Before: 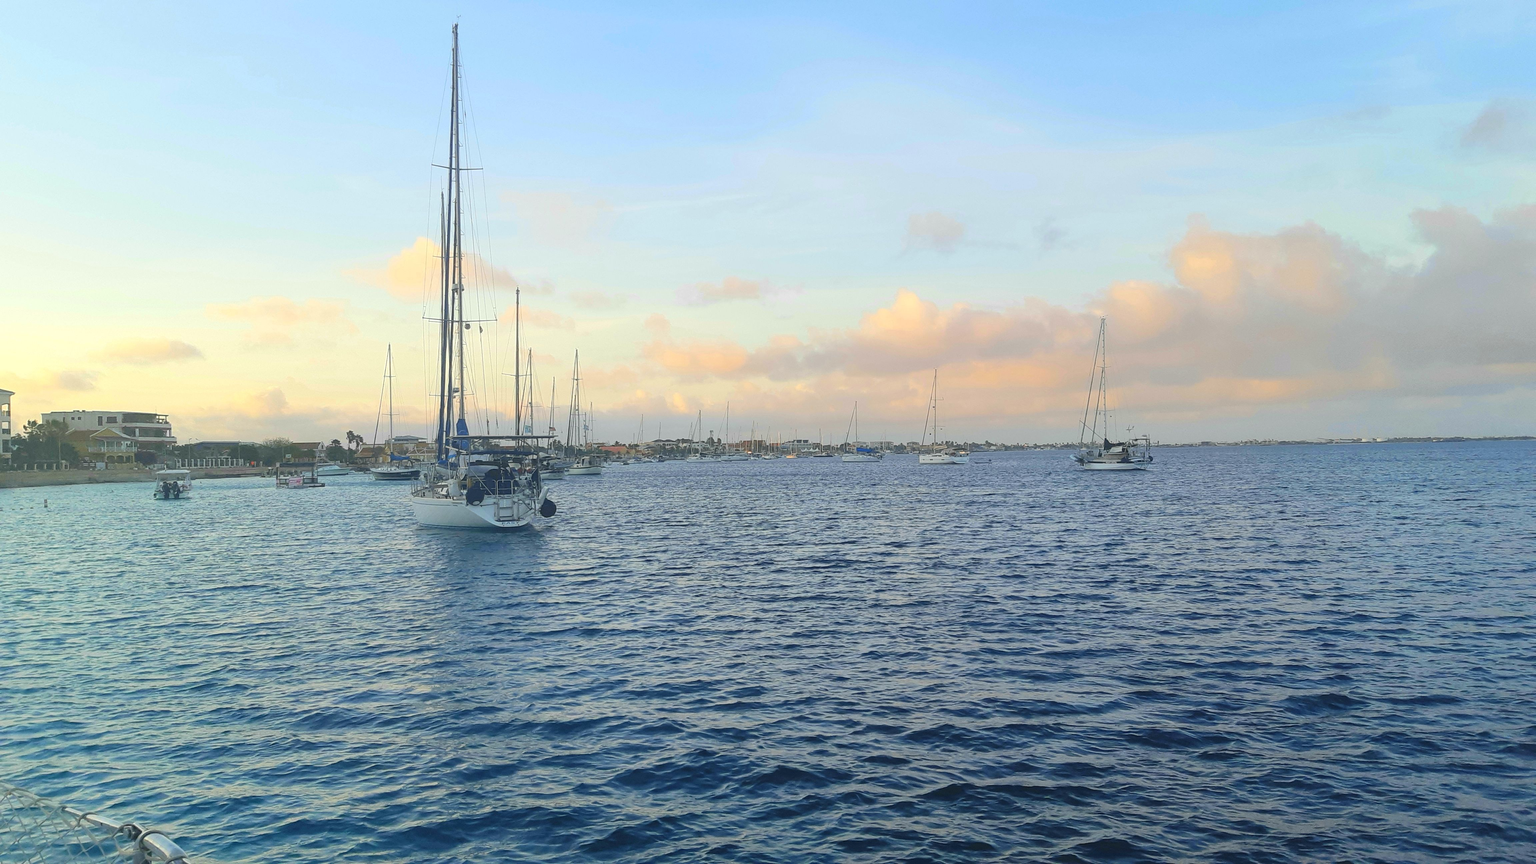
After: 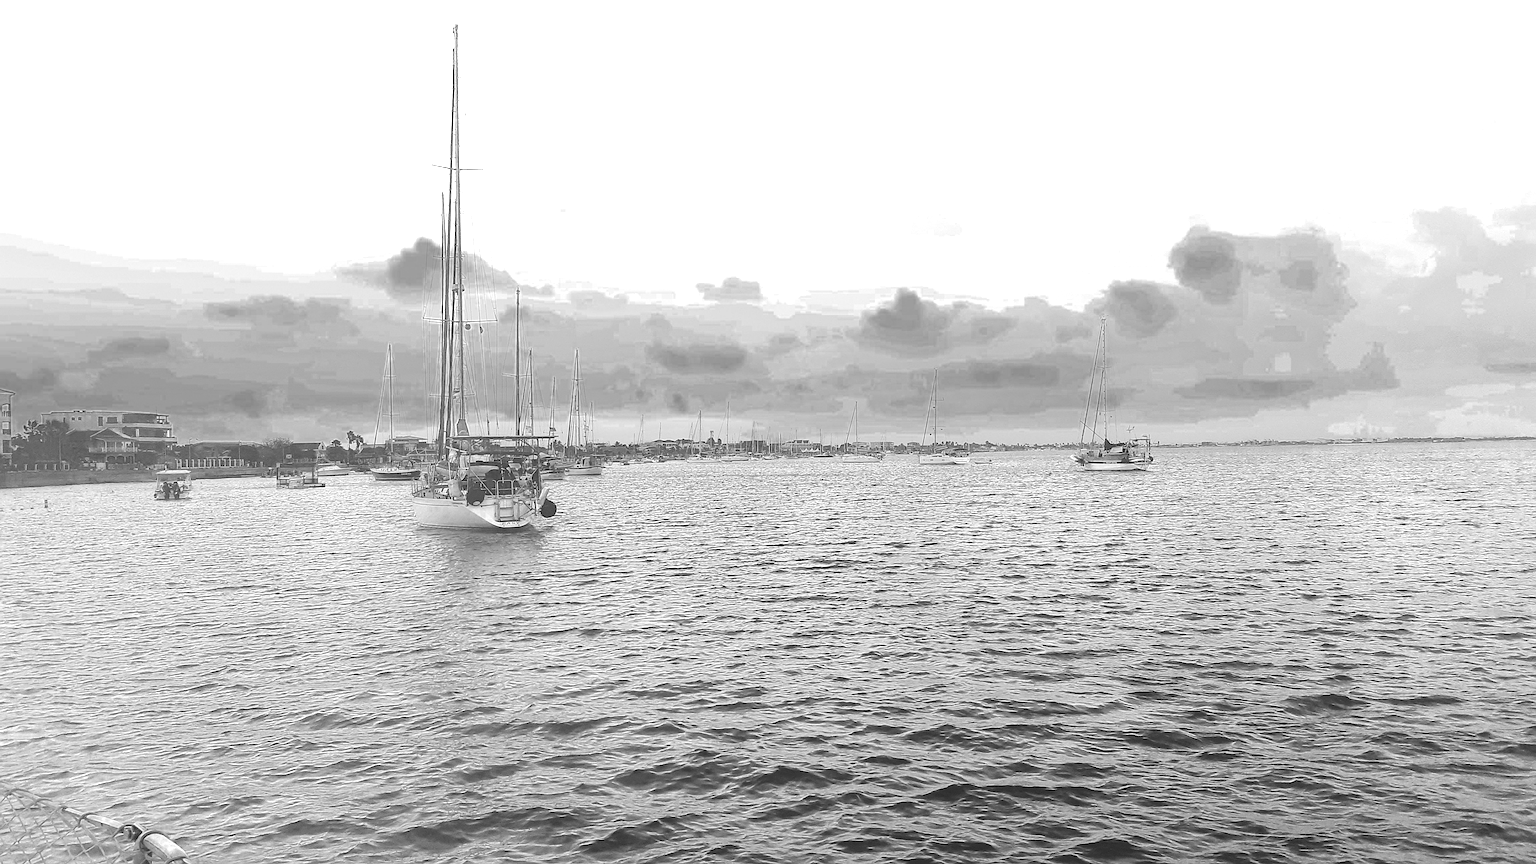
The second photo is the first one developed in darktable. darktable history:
color zones: curves: ch0 [(0.287, 0.048) (0.493, 0.484) (0.737, 0.816)]; ch1 [(0, 0) (0.143, 0) (0.286, 0) (0.429, 0) (0.571, 0) (0.714, 0) (0.857, 0)]
sharpen: on, module defaults
exposure: exposure 0.564 EV, compensate highlight preservation false
